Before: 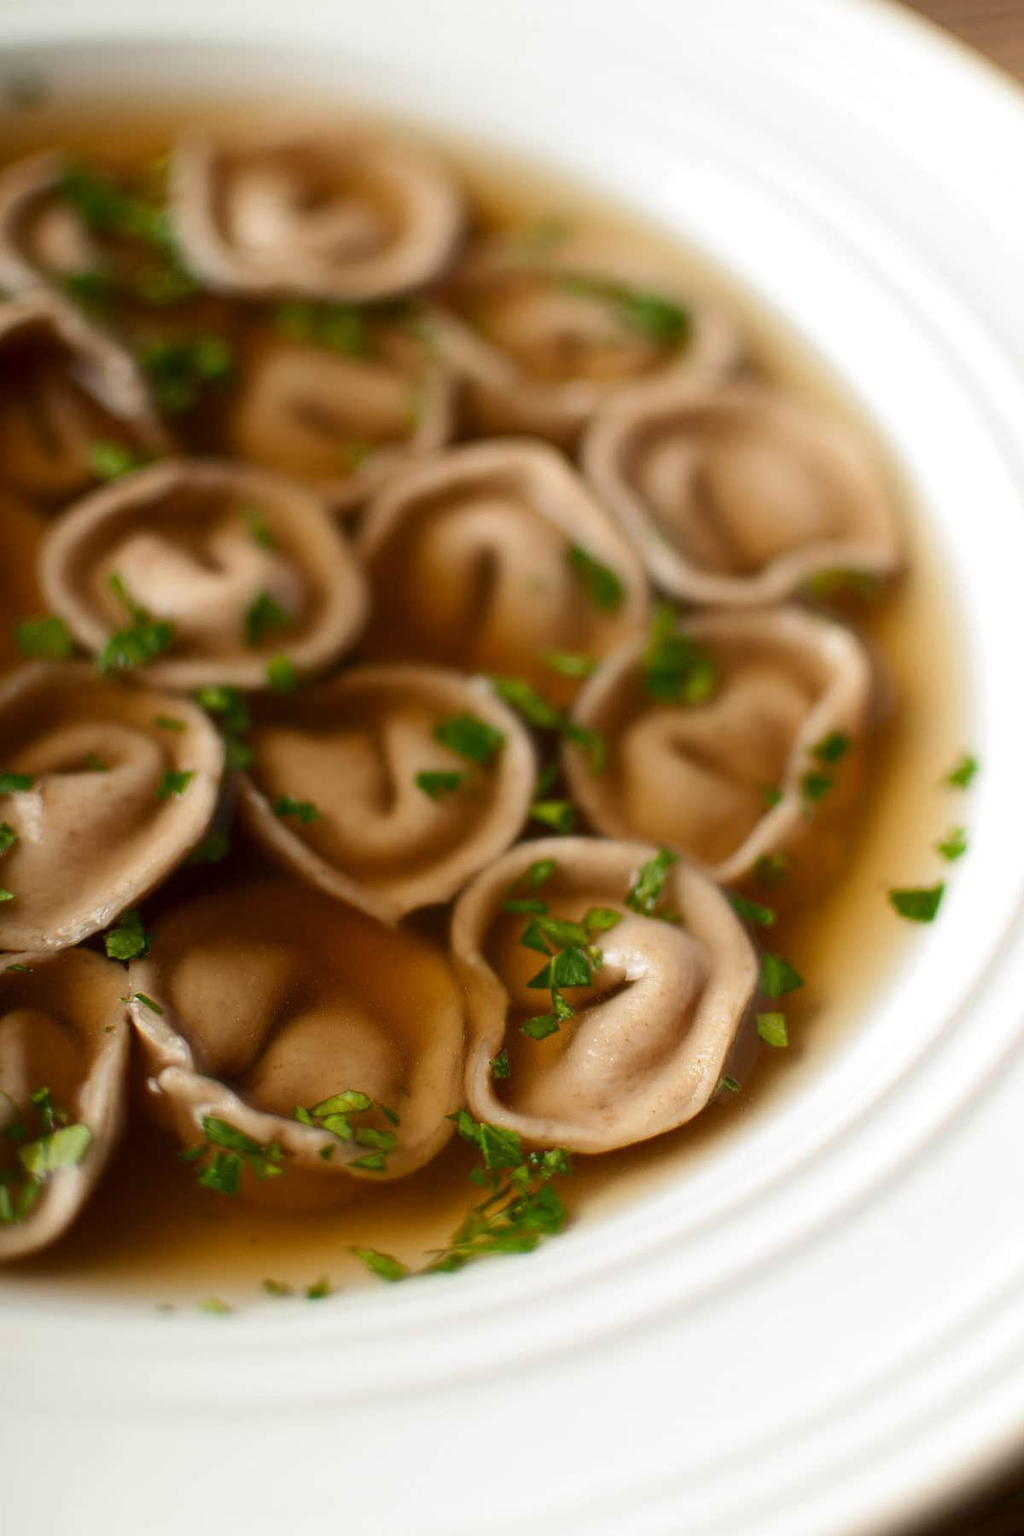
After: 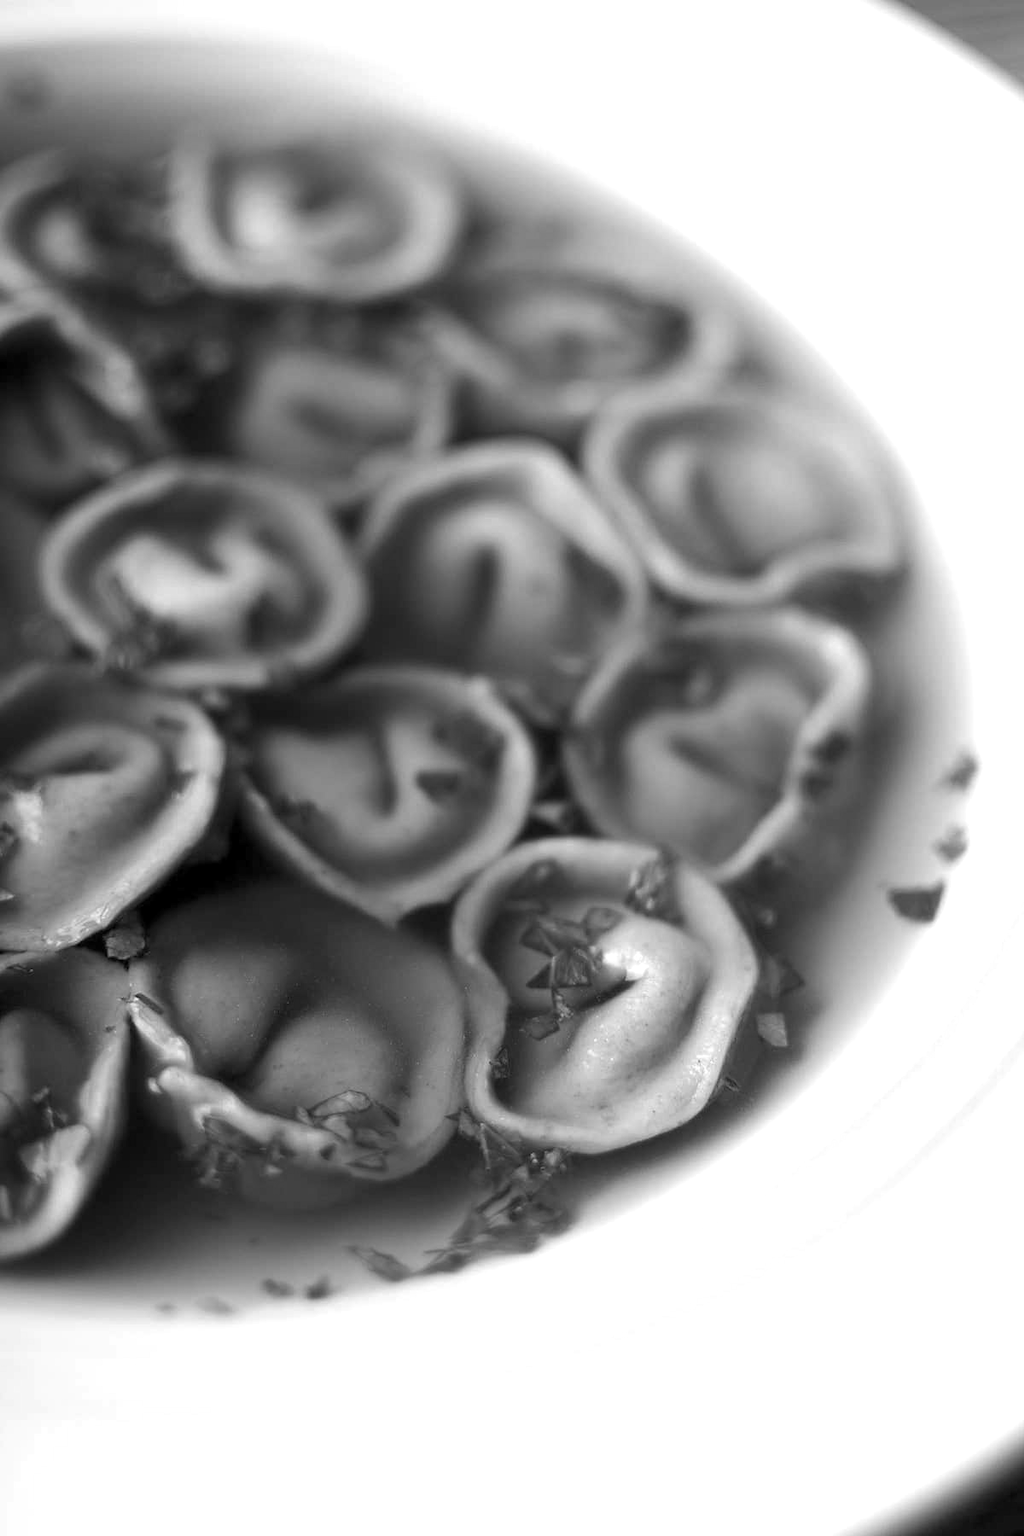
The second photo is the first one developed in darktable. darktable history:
color balance rgb: global offset › luminance -0.251%, perceptual saturation grading › global saturation -0.124%, perceptual brilliance grading › global brilliance 10.782%
color zones: curves: ch0 [(0, 0.613) (0.01, 0.613) (0.245, 0.448) (0.498, 0.529) (0.642, 0.665) (0.879, 0.777) (0.99, 0.613)]; ch1 [(0, 0) (0.143, 0) (0.286, 0) (0.429, 0) (0.571, 0) (0.714, 0) (0.857, 0)]
